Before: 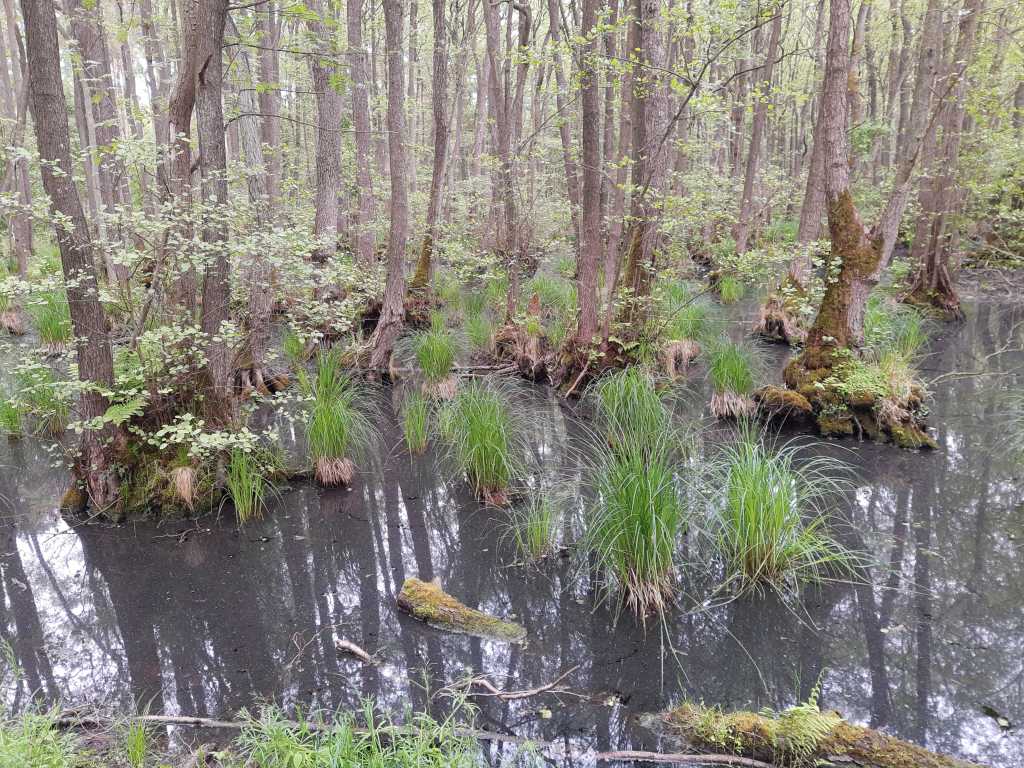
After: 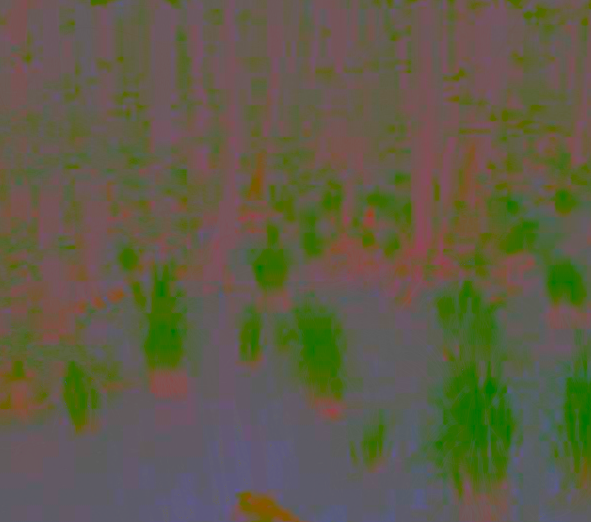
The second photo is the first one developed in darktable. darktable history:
crop: left 16.187%, top 11.423%, right 26.027%, bottom 20.541%
contrast brightness saturation: contrast -0.978, brightness -0.172, saturation 0.736
